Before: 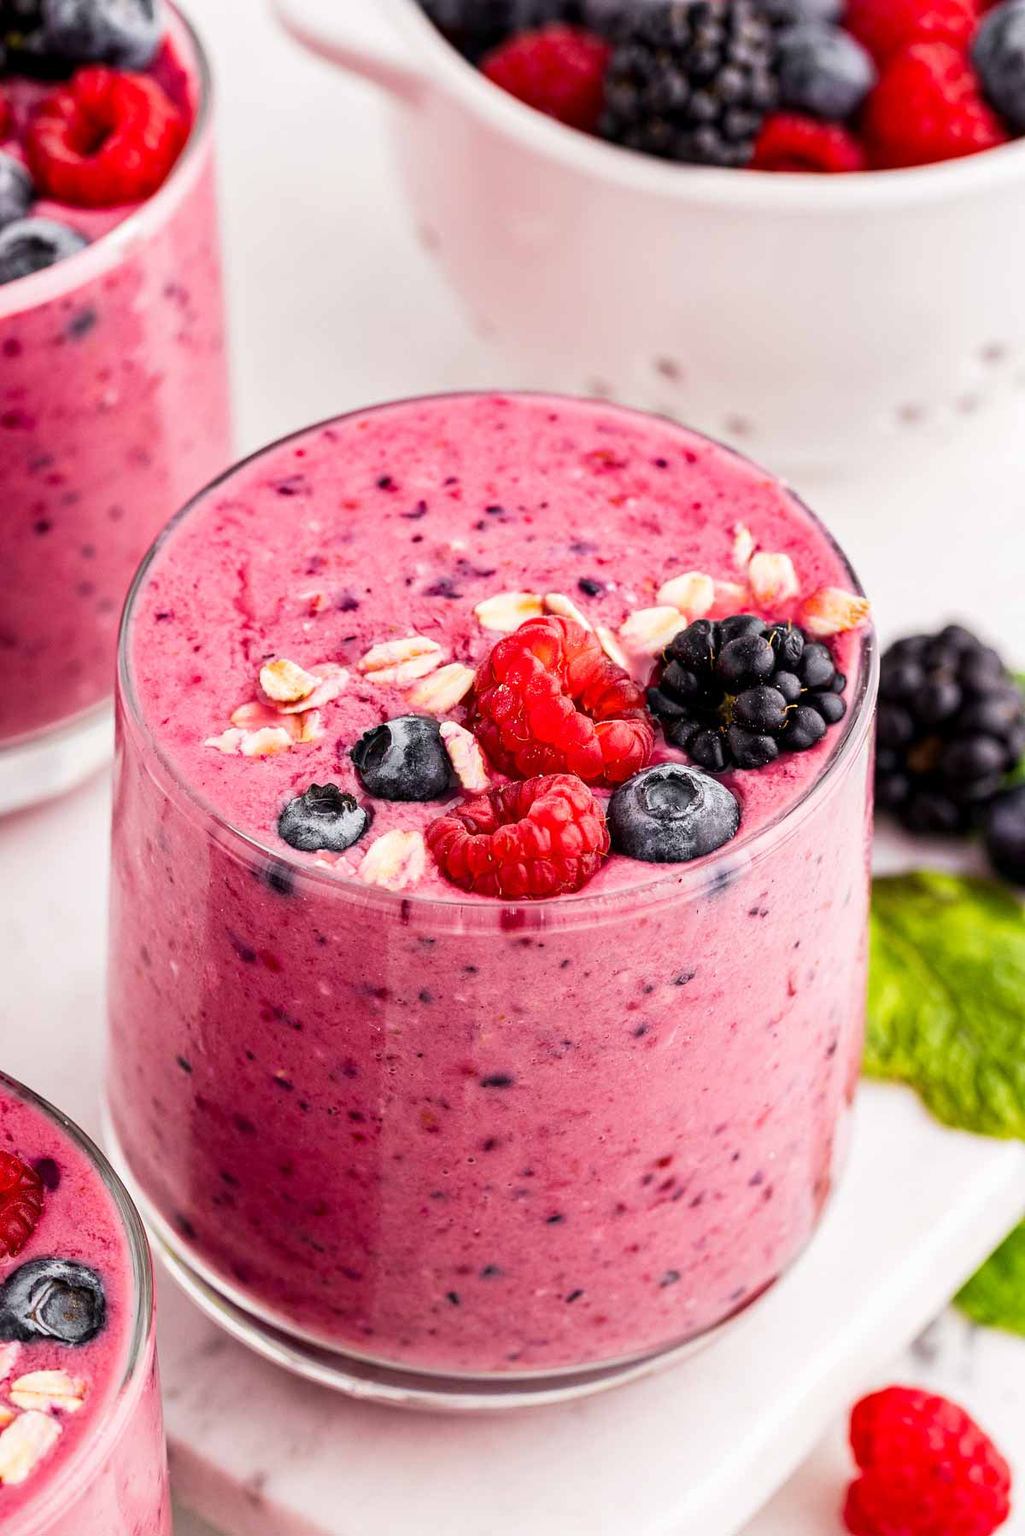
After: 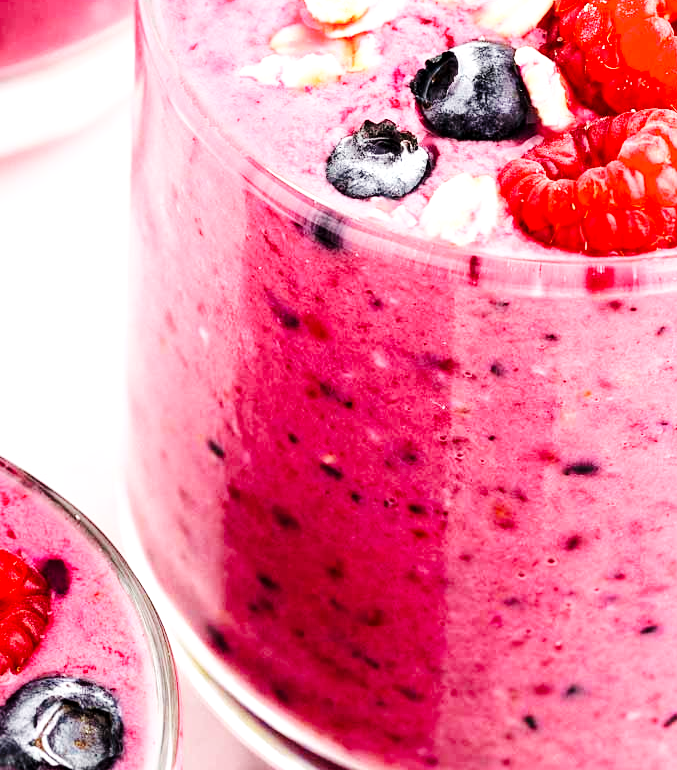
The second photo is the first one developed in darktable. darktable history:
base curve: curves: ch0 [(0, 0) (0.036, 0.025) (0.121, 0.166) (0.206, 0.329) (0.605, 0.79) (1, 1)], preserve colors none
crop: top 44.369%, right 43.54%, bottom 12.798%
exposure: black level correction 0.001, exposure 0.498 EV, compensate exposure bias true, compensate highlight preservation false
shadows and highlights: shadows -23.86, highlights 48.84, soften with gaussian
local contrast: highlights 106%, shadows 101%, detail 120%, midtone range 0.2
